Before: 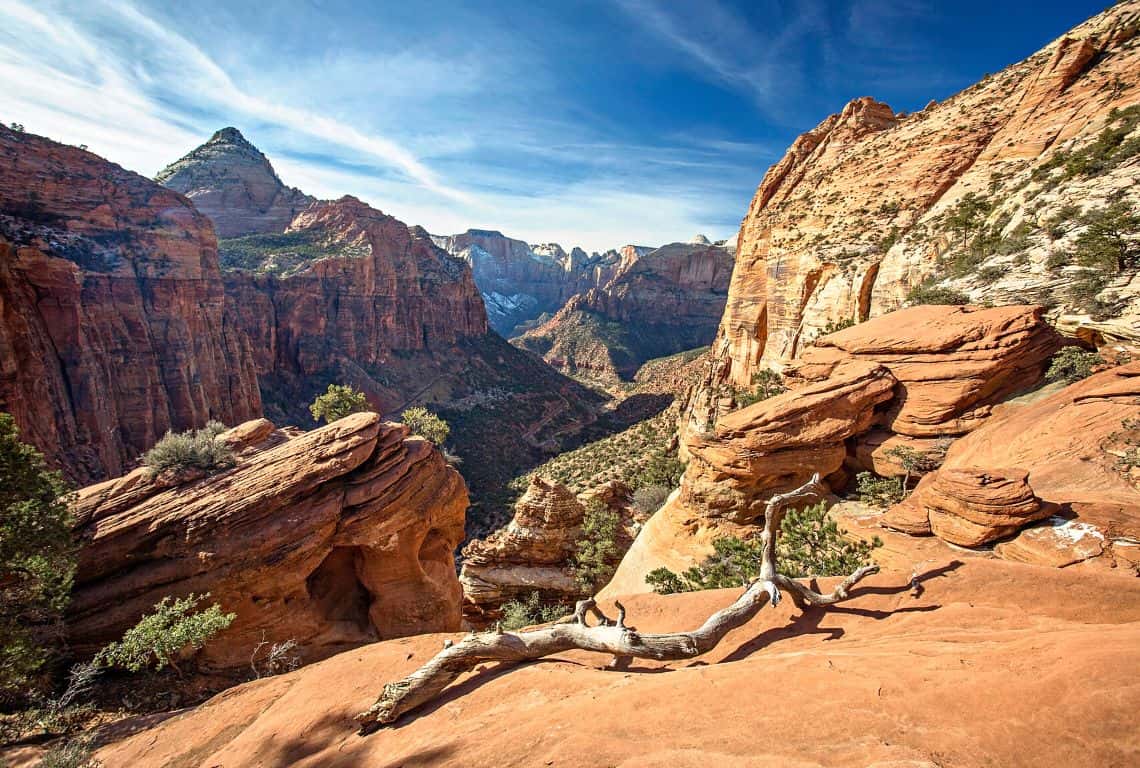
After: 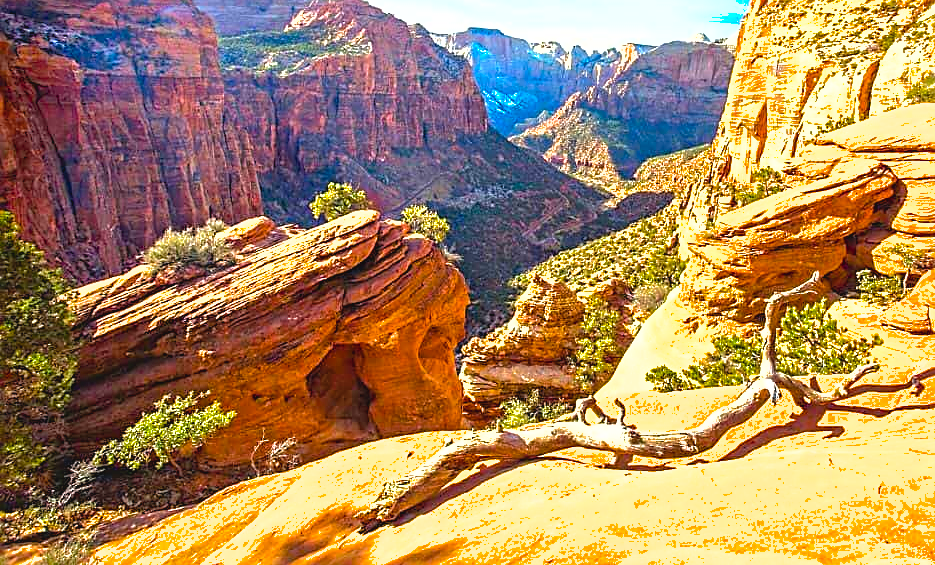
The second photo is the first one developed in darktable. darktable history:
contrast brightness saturation: contrast -0.067, brightness -0.036, saturation -0.11
crop: top 26.417%, right 17.973%
shadows and highlights: on, module defaults
tone equalizer: -8 EV -0.429 EV, -7 EV -0.396 EV, -6 EV -0.297 EV, -5 EV -0.257 EV, -3 EV 0.212 EV, -2 EV 0.333 EV, -1 EV 0.37 EV, +0 EV 0.39 EV
exposure: black level correction -0.002, exposure 0.537 EV, compensate highlight preservation false
sharpen: on, module defaults
color correction: highlights b* -0.048, saturation 1.1
color balance rgb: linear chroma grading › shadows -9.305%, linear chroma grading › global chroma 20.022%, perceptual saturation grading › global saturation 30.425%, perceptual brilliance grading › global brilliance 9.647%, perceptual brilliance grading › shadows 15.091%, global vibrance 20%
